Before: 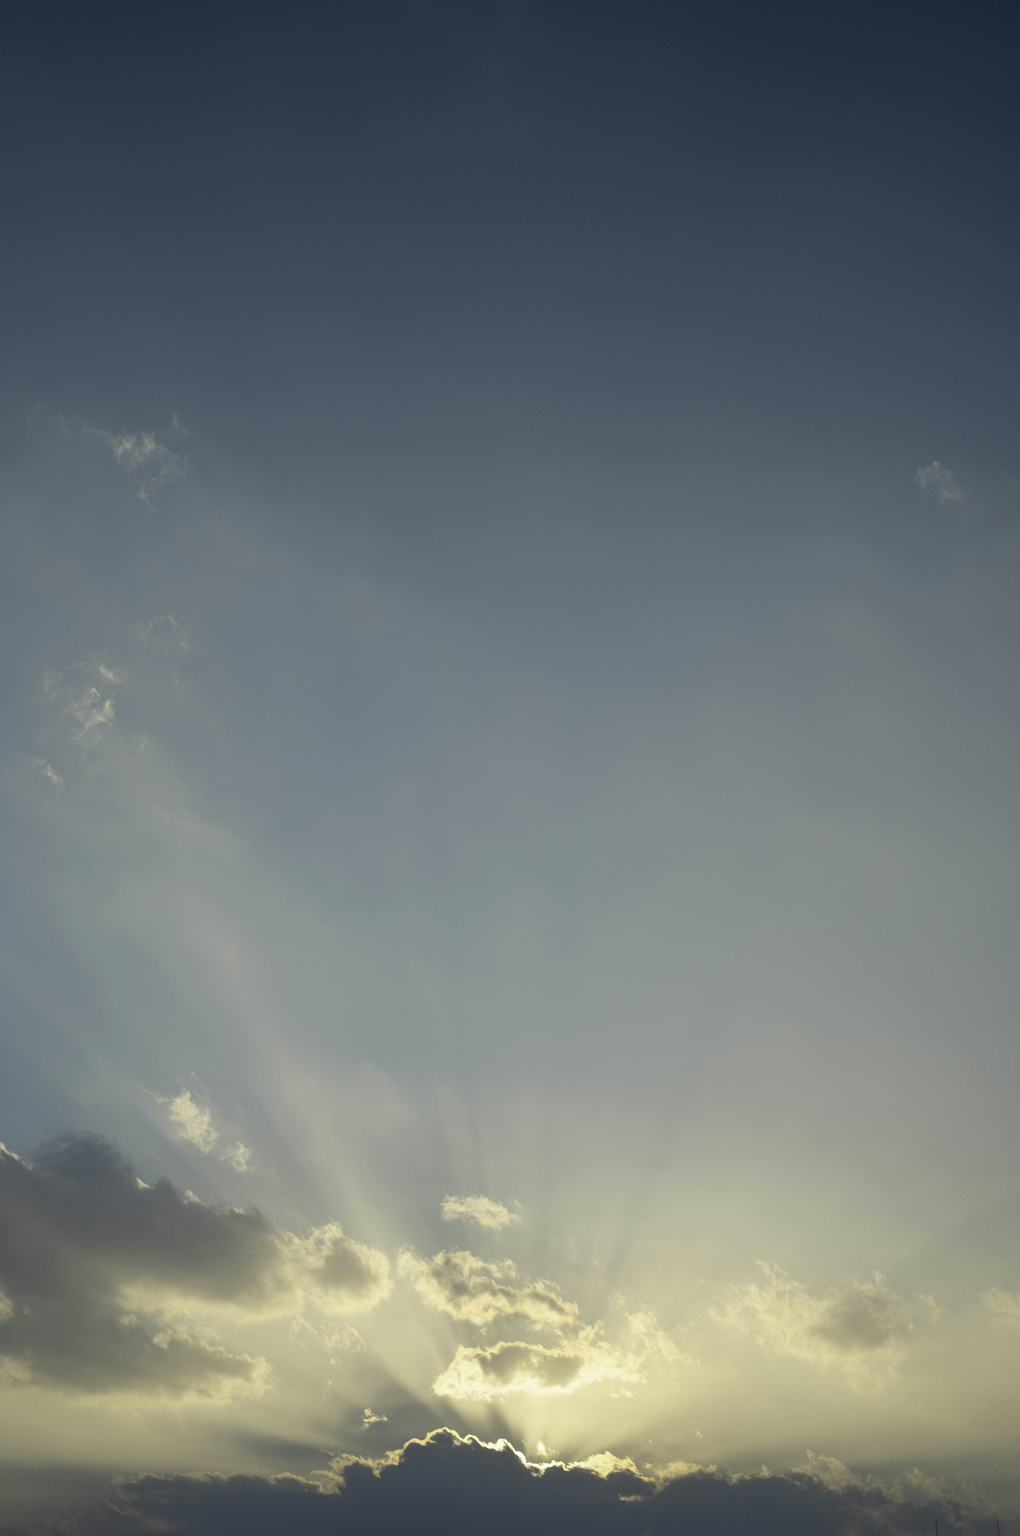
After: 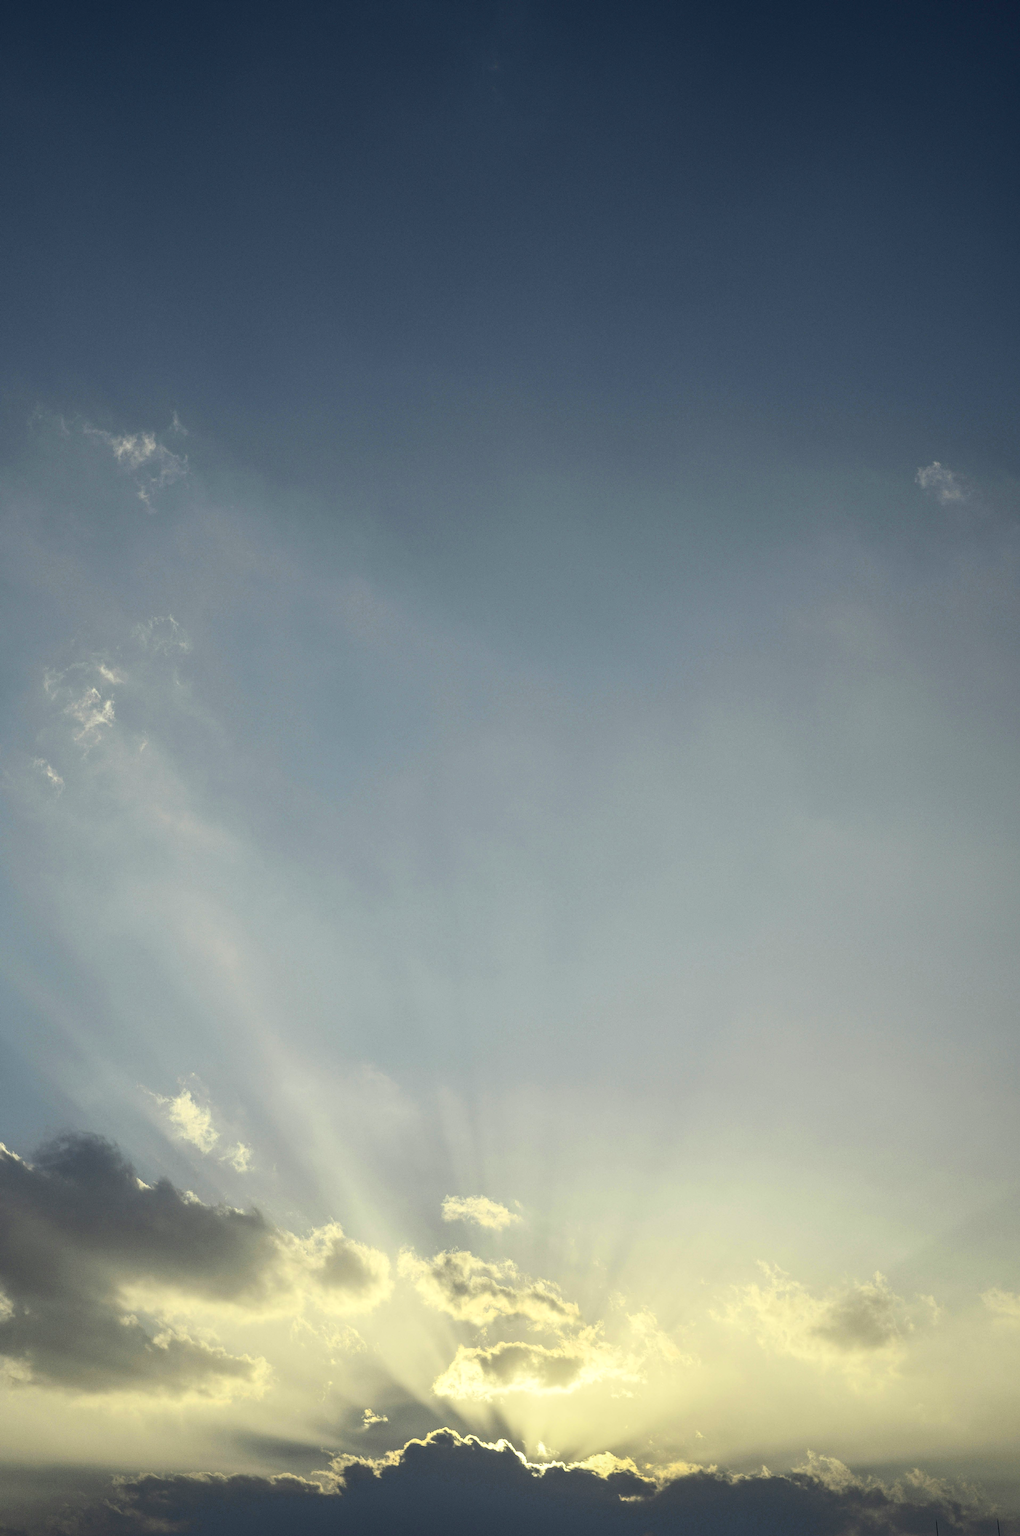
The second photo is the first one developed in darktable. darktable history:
contrast brightness saturation: contrast 0.23, brightness 0.1, saturation 0.29
sharpen: radius 2.529, amount 0.323
local contrast: detail 130%
